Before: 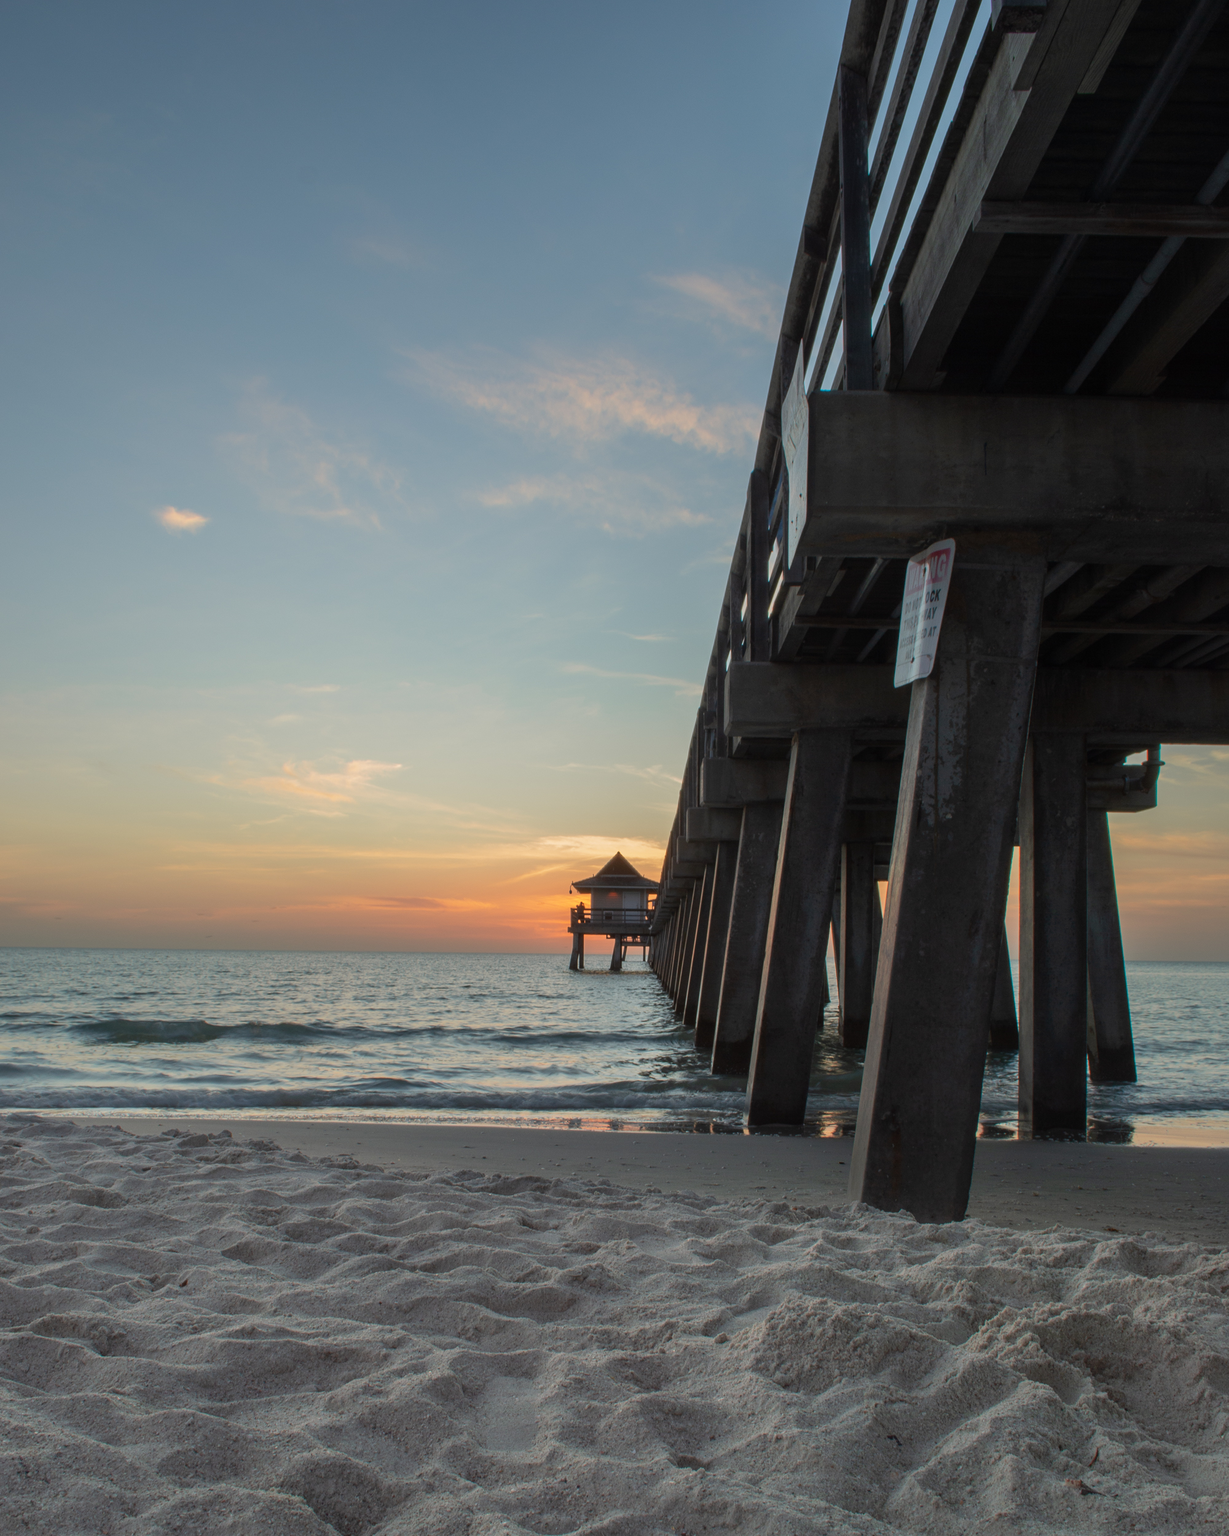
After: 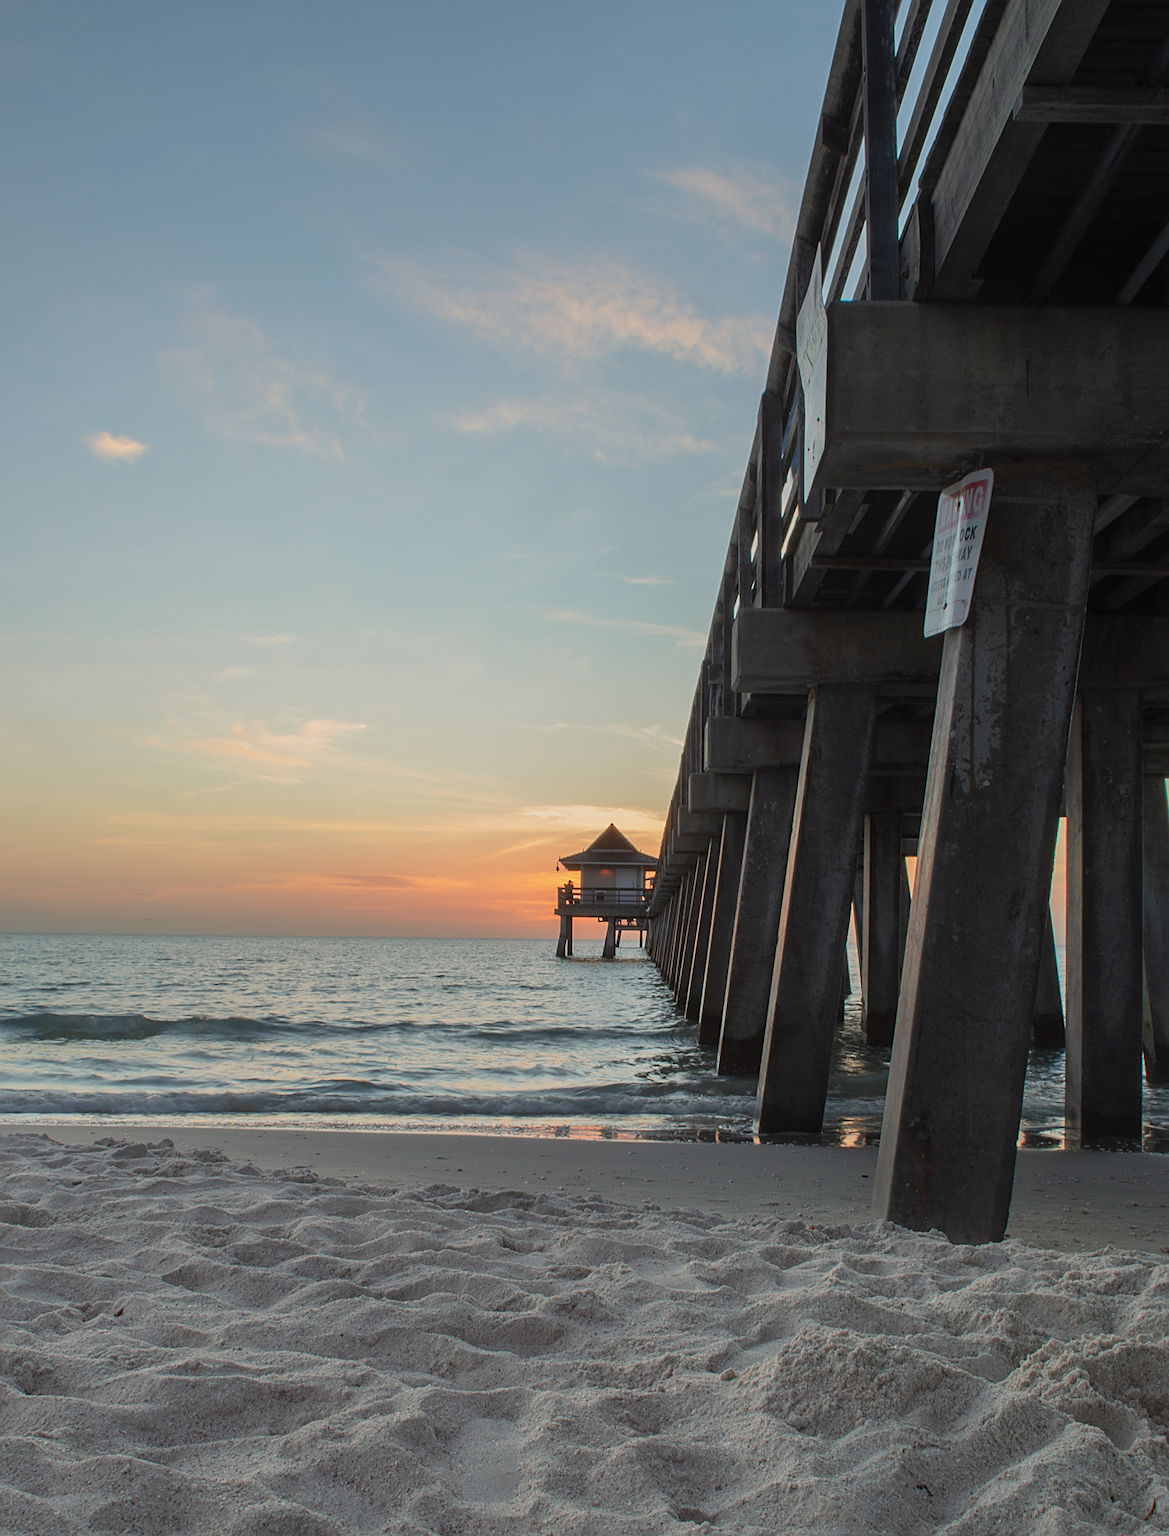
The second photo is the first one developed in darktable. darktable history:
sigmoid: contrast 1.22, skew 0.65
sharpen: on, module defaults
crop: left 6.446%, top 8.188%, right 9.538%, bottom 3.548%
contrast brightness saturation: contrast 0.05, brightness 0.06, saturation 0.01
